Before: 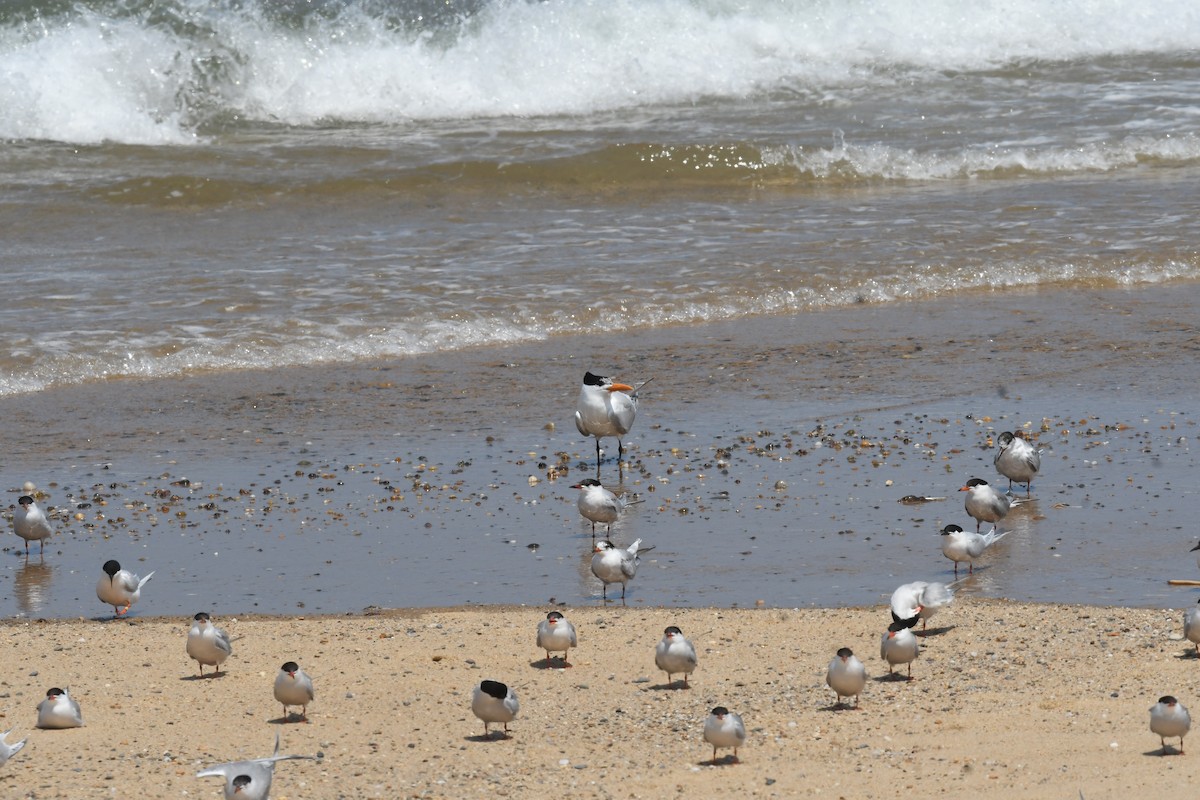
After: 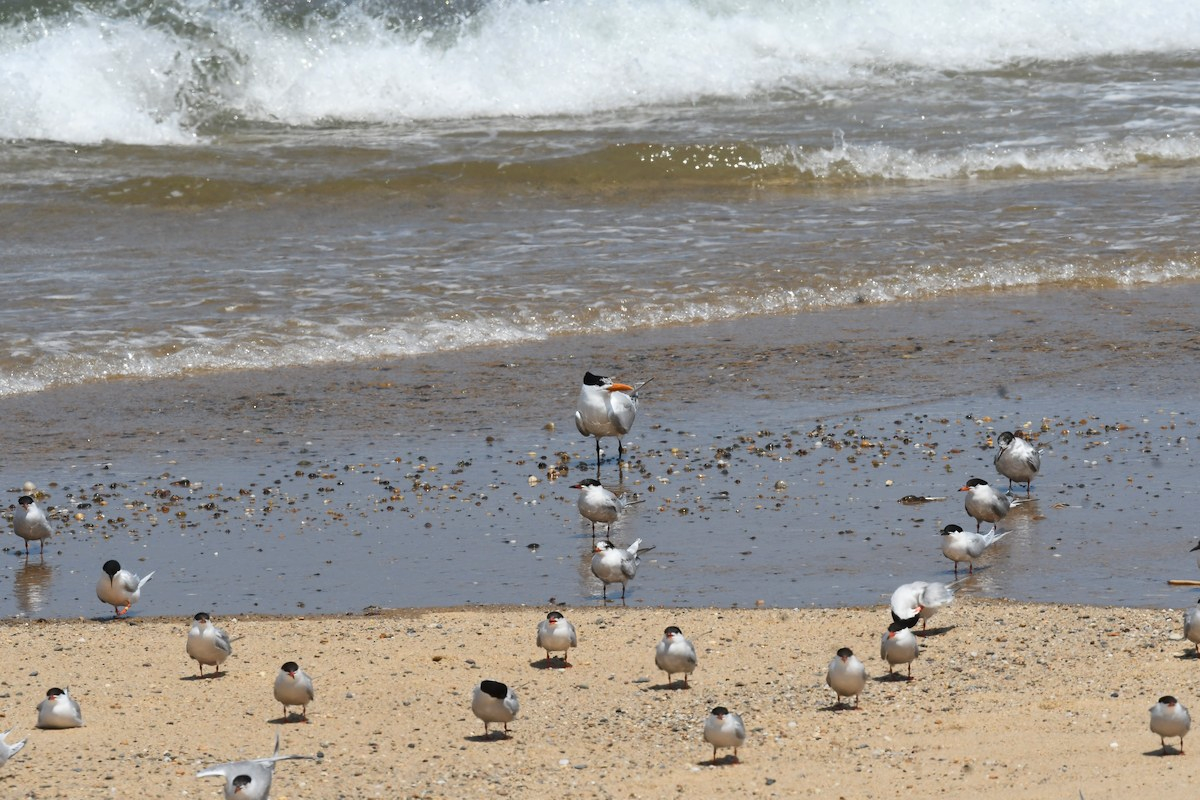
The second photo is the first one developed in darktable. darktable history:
contrast brightness saturation: contrast 0.15, brightness -0.01, saturation 0.1
exposure: compensate highlight preservation false
